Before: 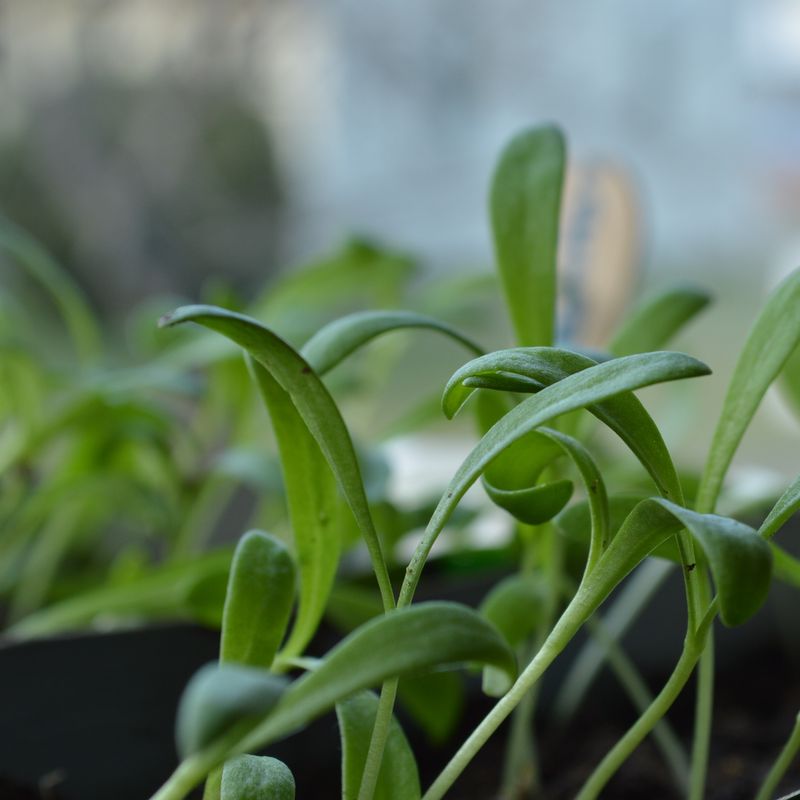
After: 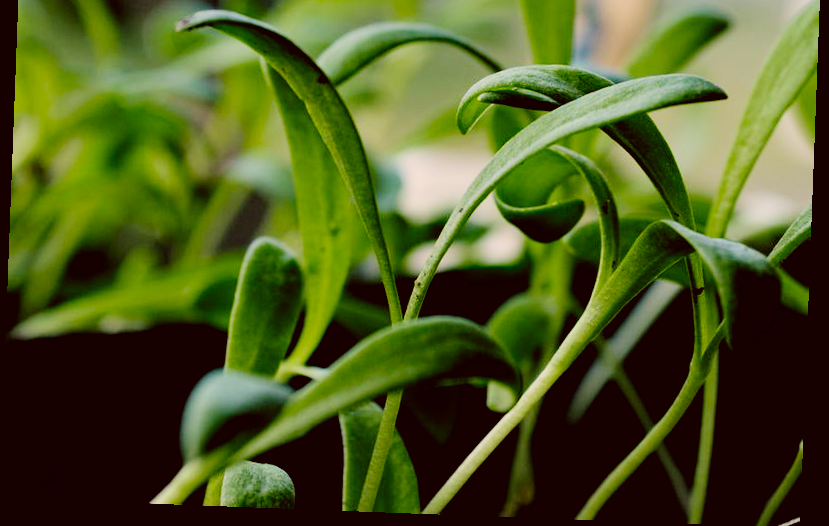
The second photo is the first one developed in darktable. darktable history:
haze removal: compatibility mode true, adaptive false
filmic rgb: black relative exposure -2.85 EV, white relative exposure 4.56 EV, hardness 1.77, contrast 1.25, preserve chrominance no, color science v5 (2021)
color correction: highlights a* 6.27, highlights b* 8.19, shadows a* 5.94, shadows b* 7.23, saturation 0.9
rotate and perspective: rotation 2.17°, automatic cropping off
velvia: on, module defaults
crop and rotate: top 36.435%
tone equalizer: on, module defaults
contrast brightness saturation: contrast 0.2, brightness 0.15, saturation 0.14
